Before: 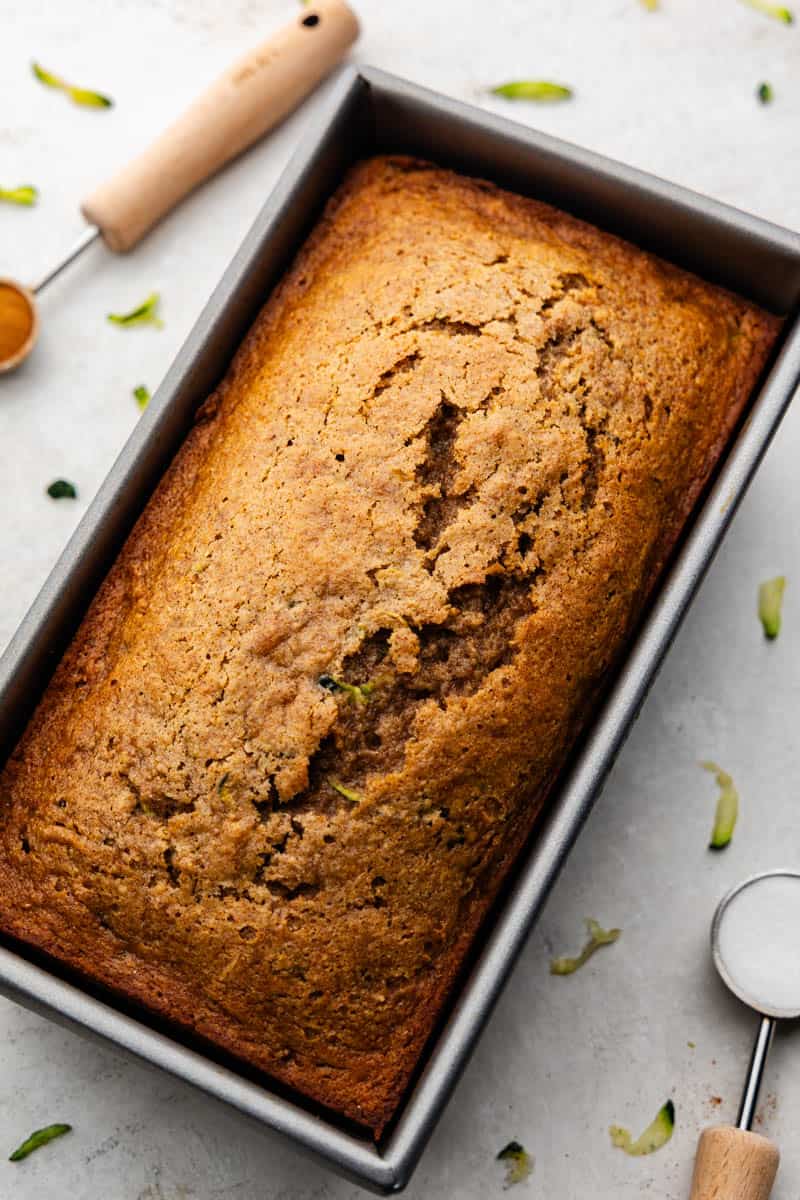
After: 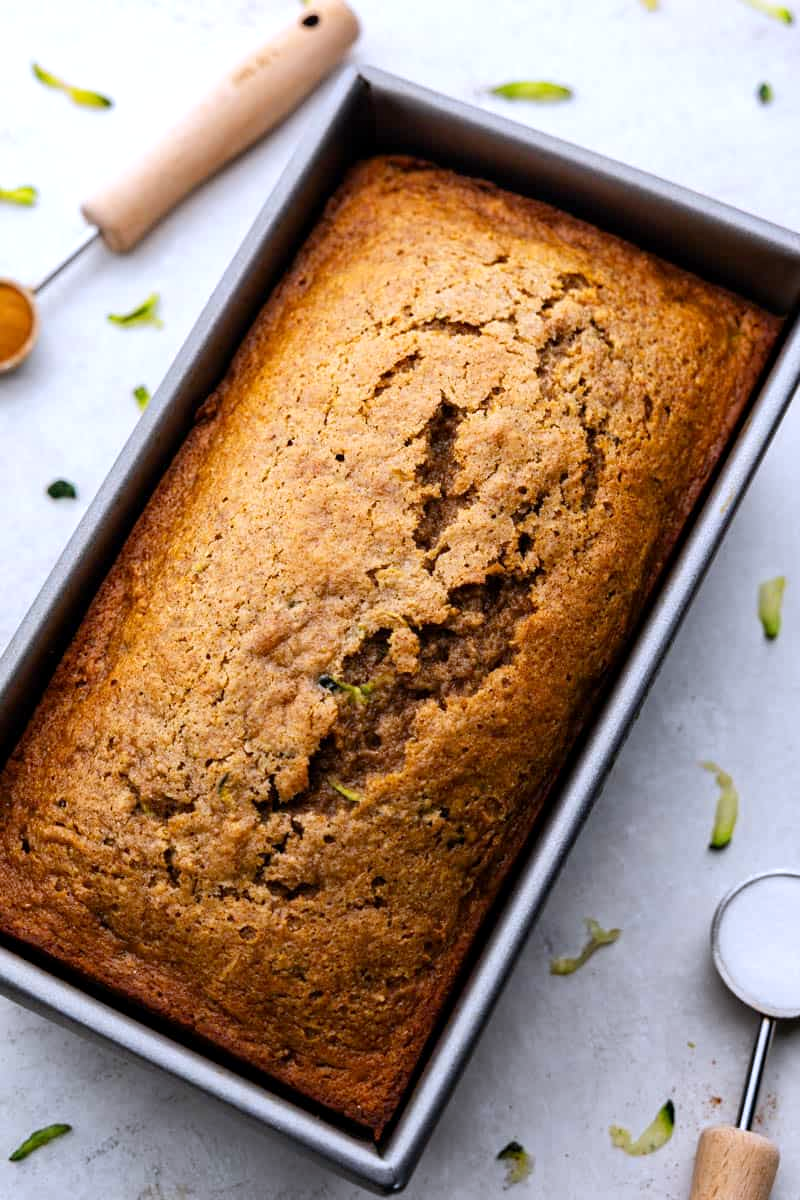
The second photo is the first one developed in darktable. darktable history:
white balance: red 0.967, blue 1.119, emerald 0.756
exposure: black level correction 0.001, exposure 0.191 EV, compensate highlight preservation false
